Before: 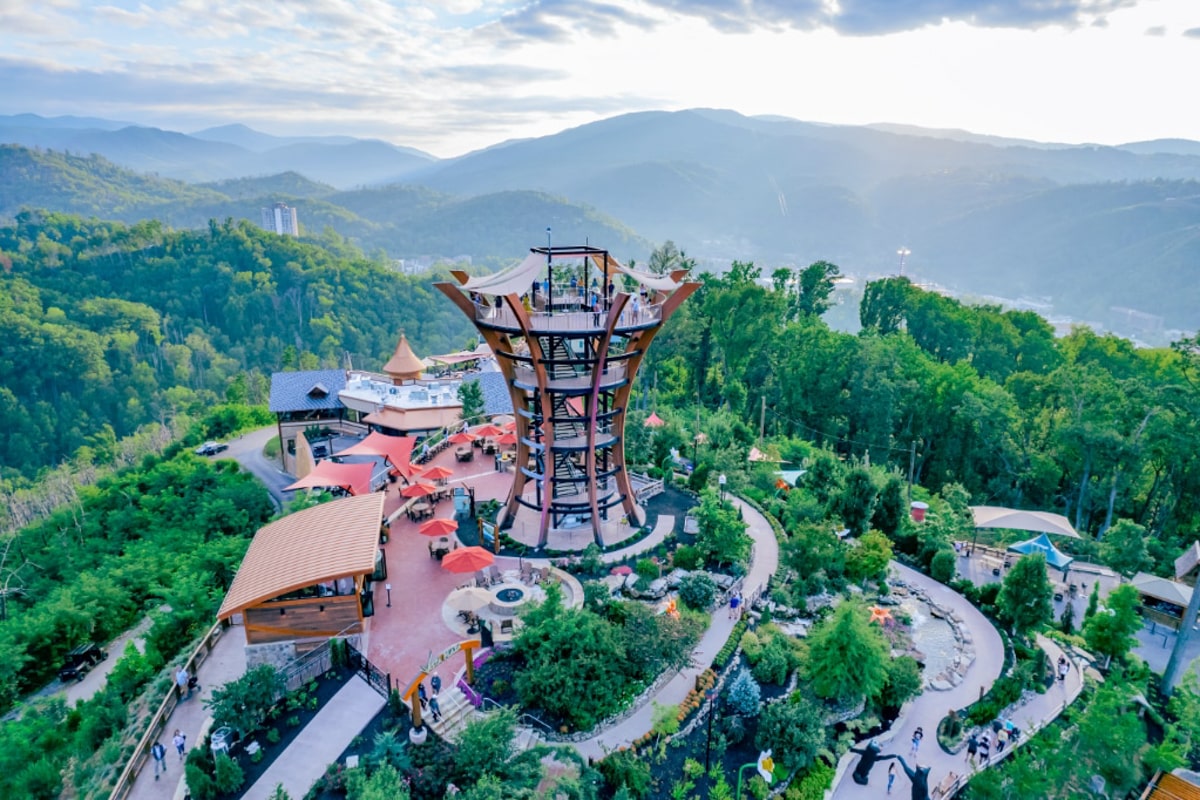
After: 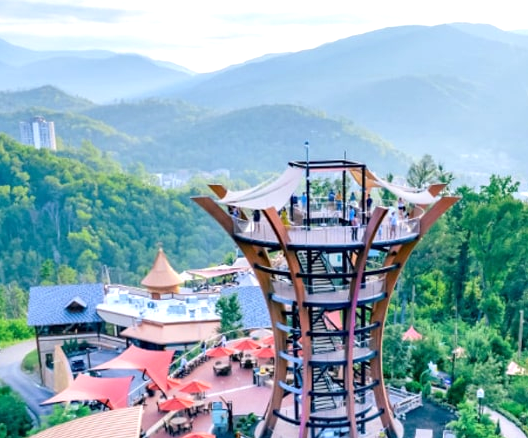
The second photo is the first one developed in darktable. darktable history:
crop: left 20.248%, top 10.86%, right 35.675%, bottom 34.321%
exposure: black level correction 0.001, exposure 0.5 EV, compensate exposure bias true, compensate highlight preservation false
